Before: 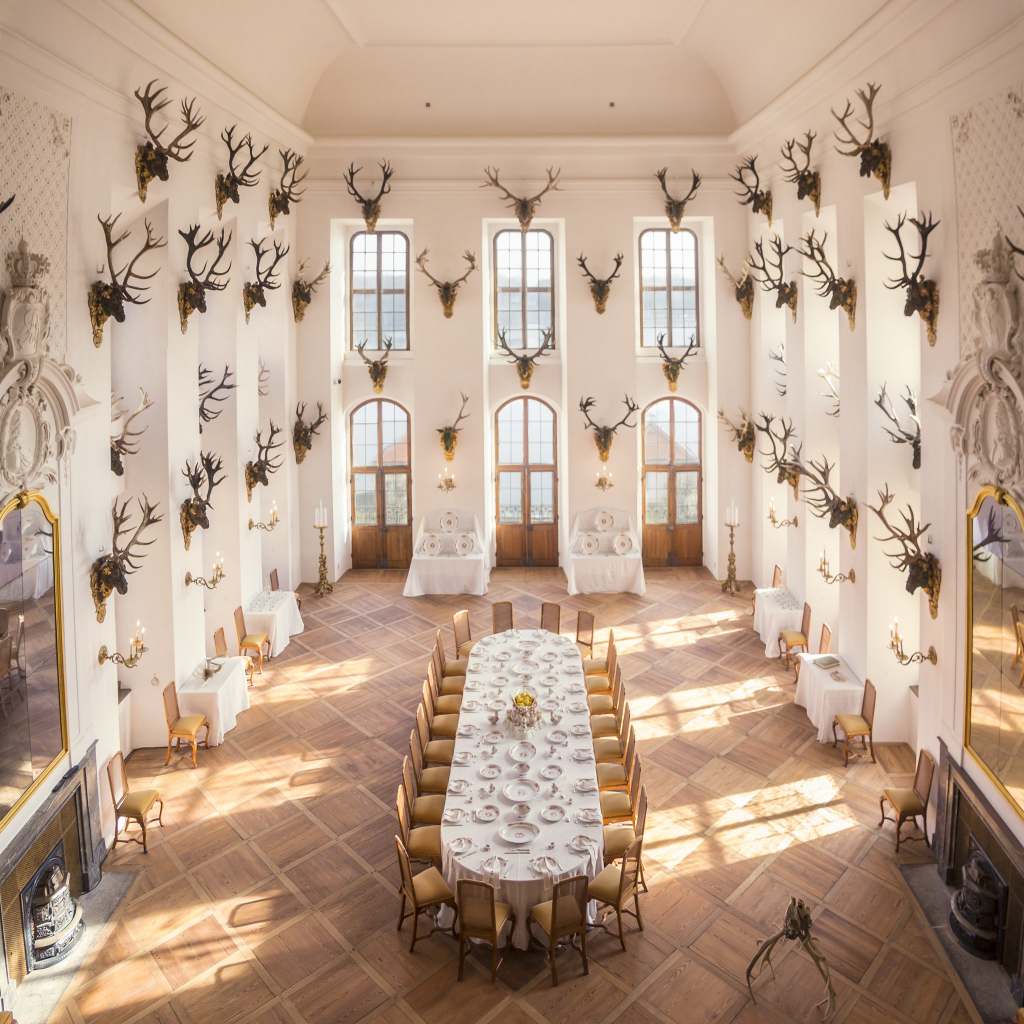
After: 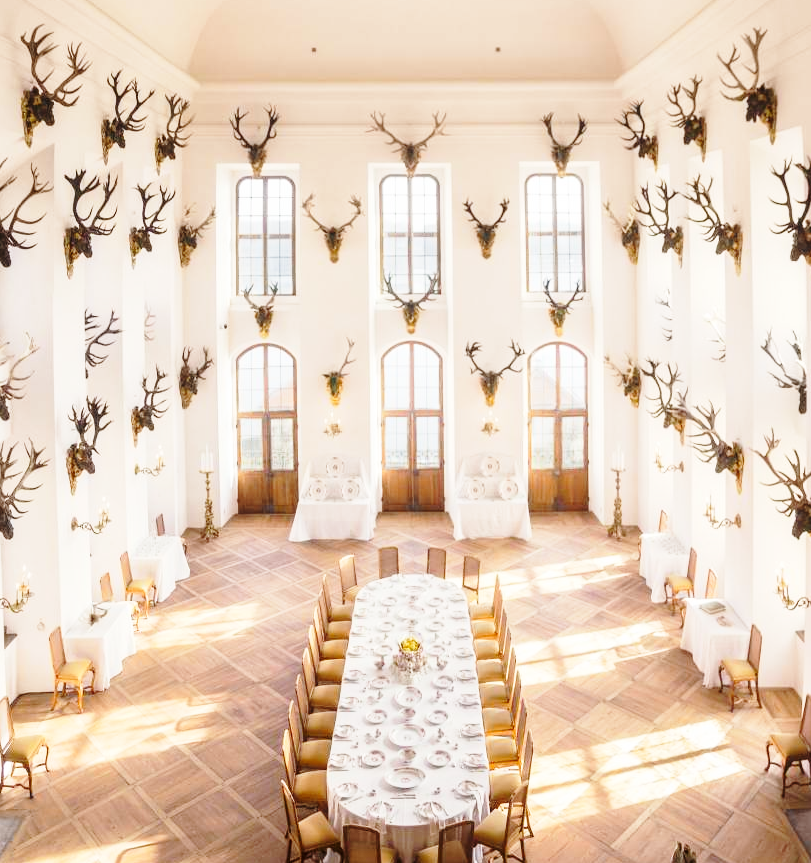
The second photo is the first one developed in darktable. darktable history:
crop: left 11.225%, top 5.381%, right 9.565%, bottom 10.314%
base curve: curves: ch0 [(0, 0) (0.028, 0.03) (0.121, 0.232) (0.46, 0.748) (0.859, 0.968) (1, 1)], preserve colors none
